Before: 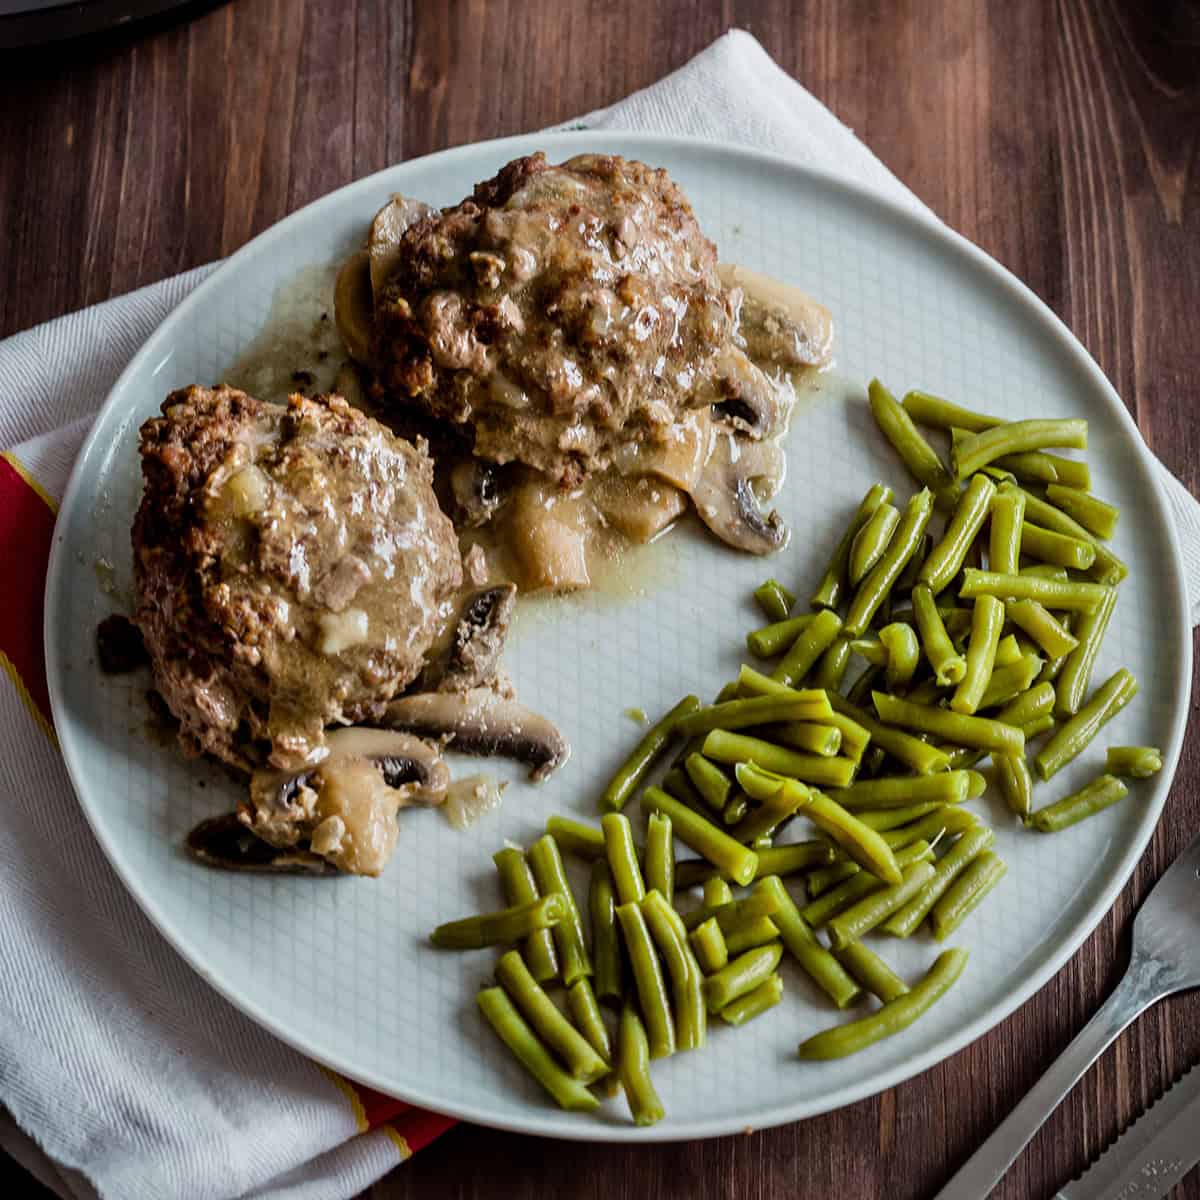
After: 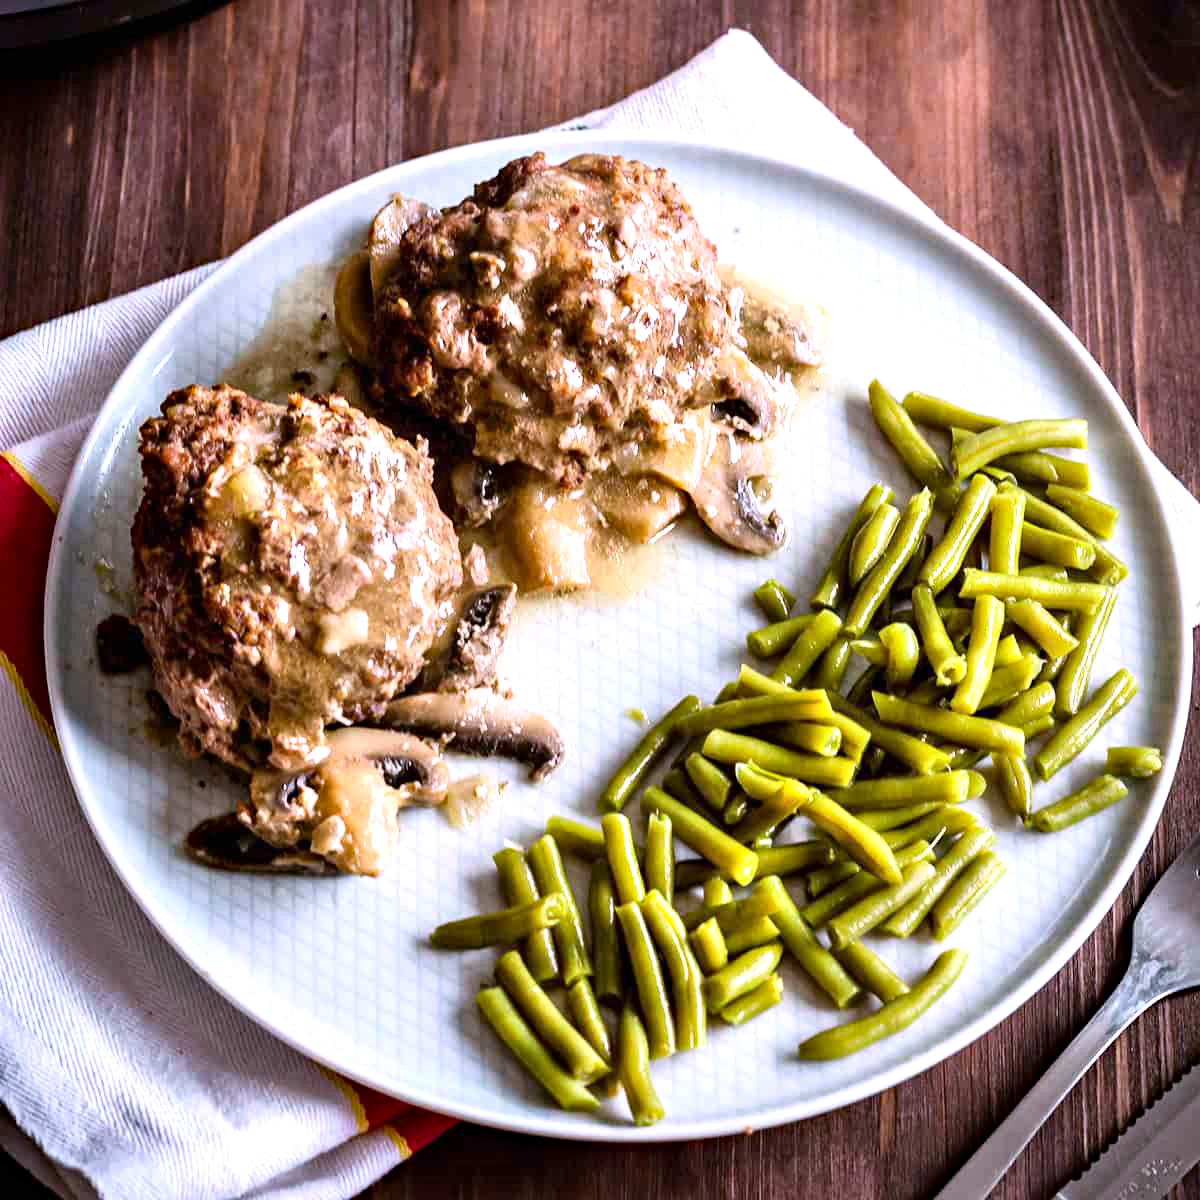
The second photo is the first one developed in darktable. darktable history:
shadows and highlights: shadows -30, highlights 30
exposure: black level correction 0, exposure 0.9 EV, compensate highlight preservation false
haze removal: compatibility mode true, adaptive false
white balance: red 1.066, blue 1.119
